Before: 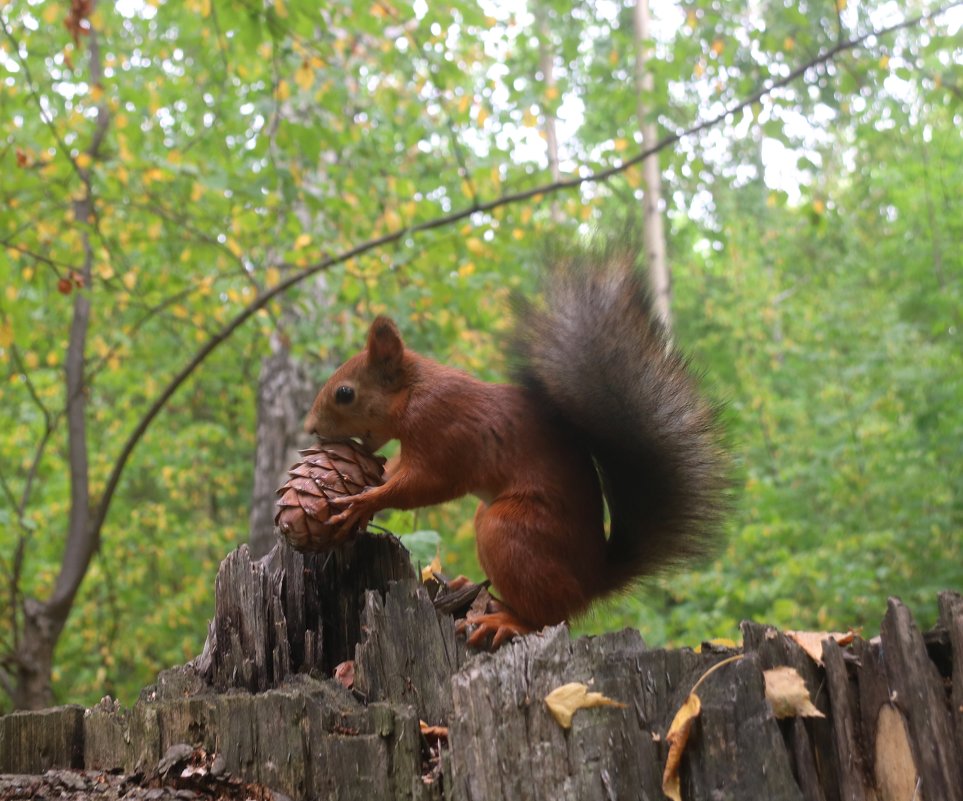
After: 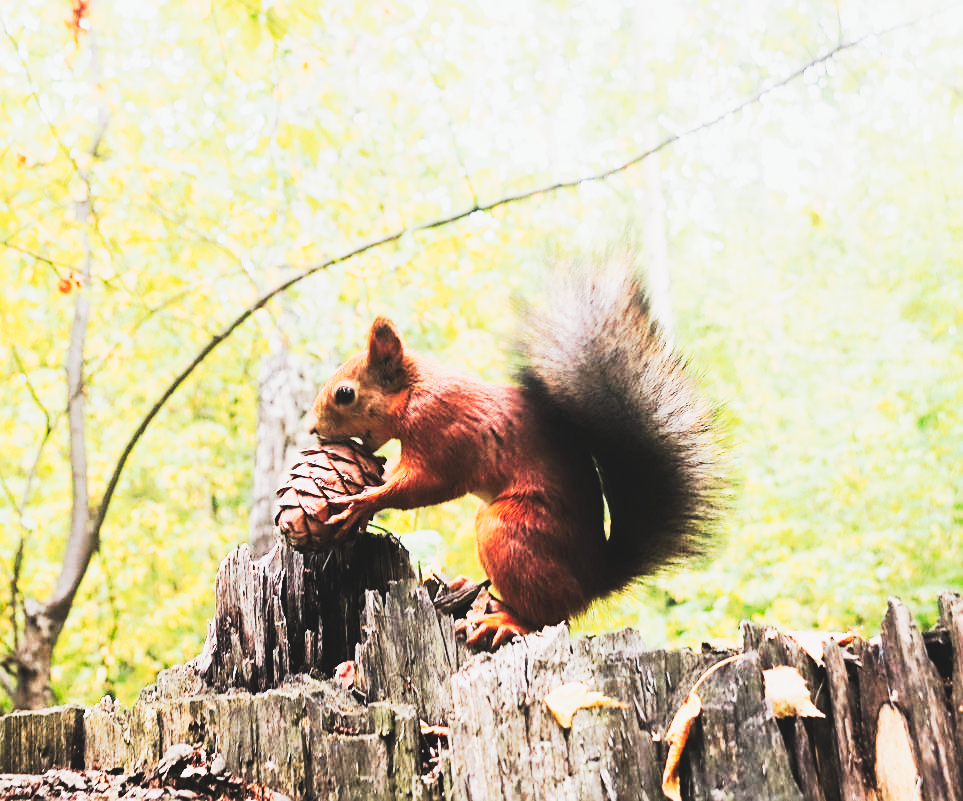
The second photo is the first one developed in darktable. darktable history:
exposure: black level correction -0.002, exposure 1.111 EV, compensate highlight preservation false
tone curve: curves: ch0 [(0, 0.098) (0.262, 0.324) (0.421, 0.59) (0.54, 0.803) (0.725, 0.922) (0.99, 0.974)], preserve colors none
filmic rgb: black relative exposure -5.03 EV, white relative exposure 3.95 EV, threshold 3.03 EV, hardness 2.89, contrast 1.301, highlights saturation mix -28.88%, enable highlight reconstruction true
color zones: curves: ch1 [(0.235, 0.558) (0.75, 0.5)]; ch2 [(0.25, 0.462) (0.749, 0.457)], mix -60.85%
sharpen: on, module defaults
